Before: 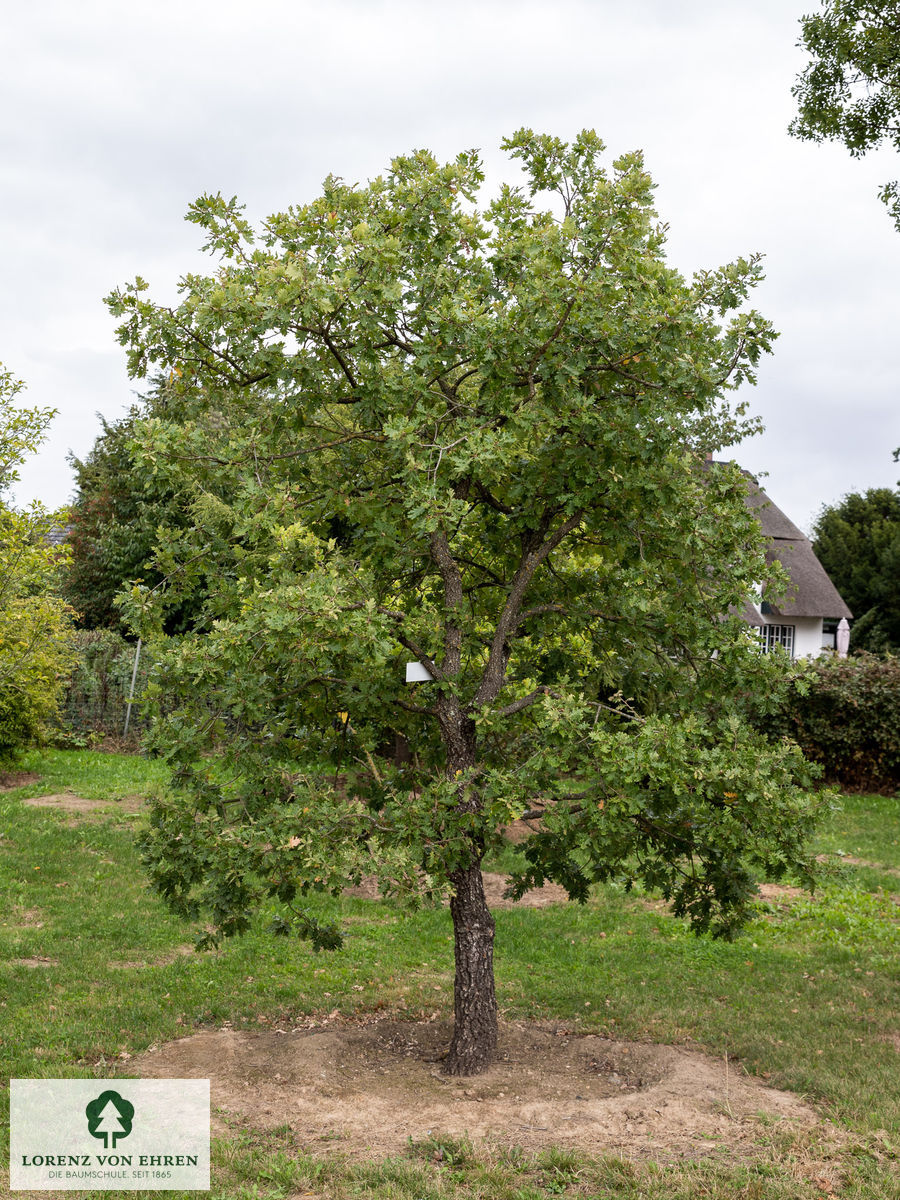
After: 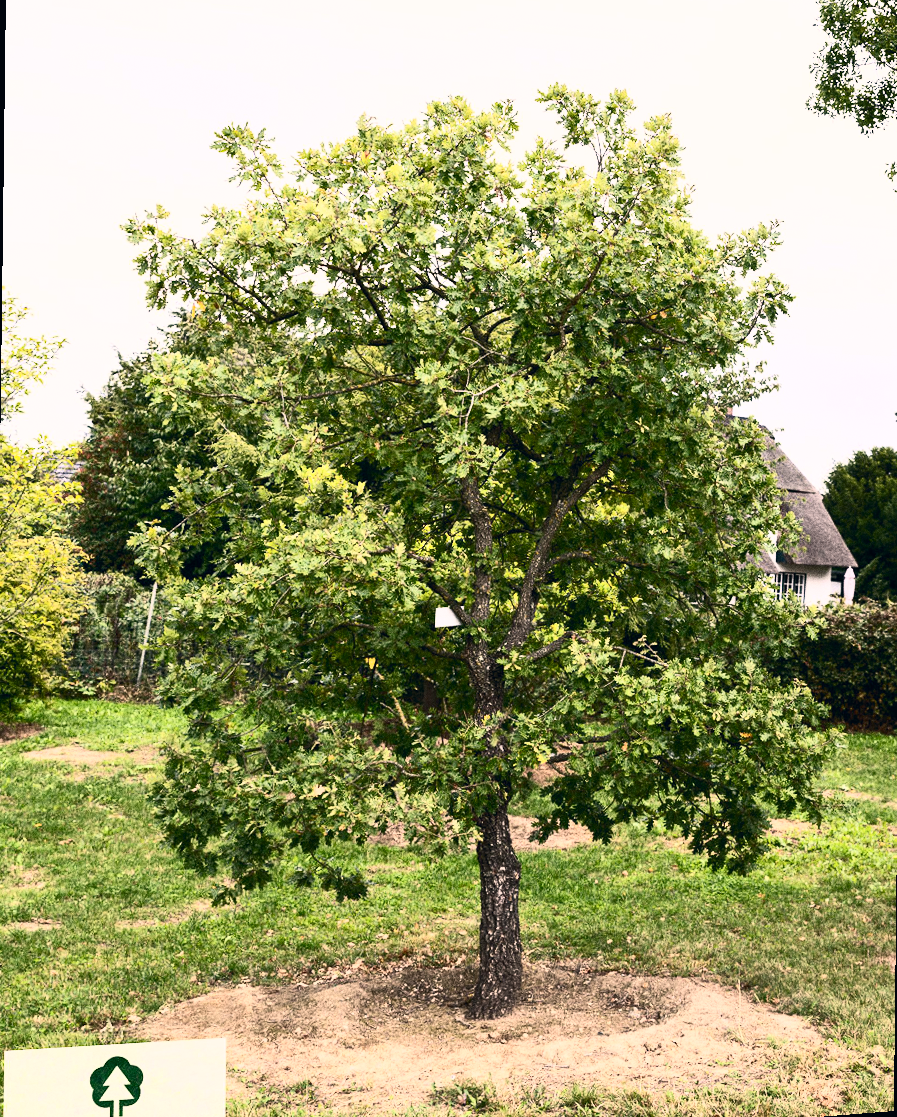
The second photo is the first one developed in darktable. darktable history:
contrast brightness saturation: contrast 0.62, brightness 0.34, saturation 0.14
color correction: highlights a* 5.38, highlights b* 5.3, shadows a* -4.26, shadows b* -5.11
rotate and perspective: rotation 0.679°, lens shift (horizontal) 0.136, crop left 0.009, crop right 0.991, crop top 0.078, crop bottom 0.95
grain: coarseness 0.09 ISO, strength 40%
